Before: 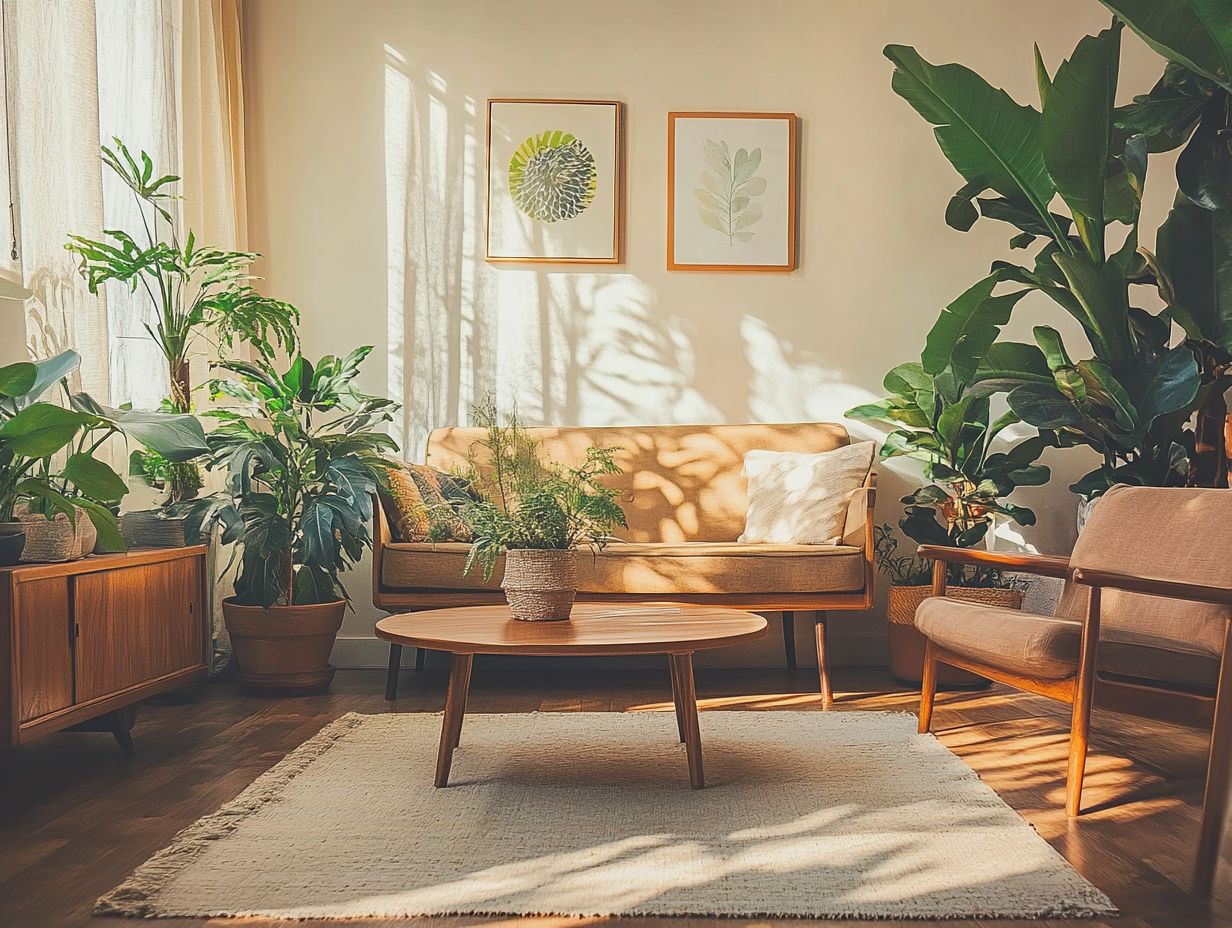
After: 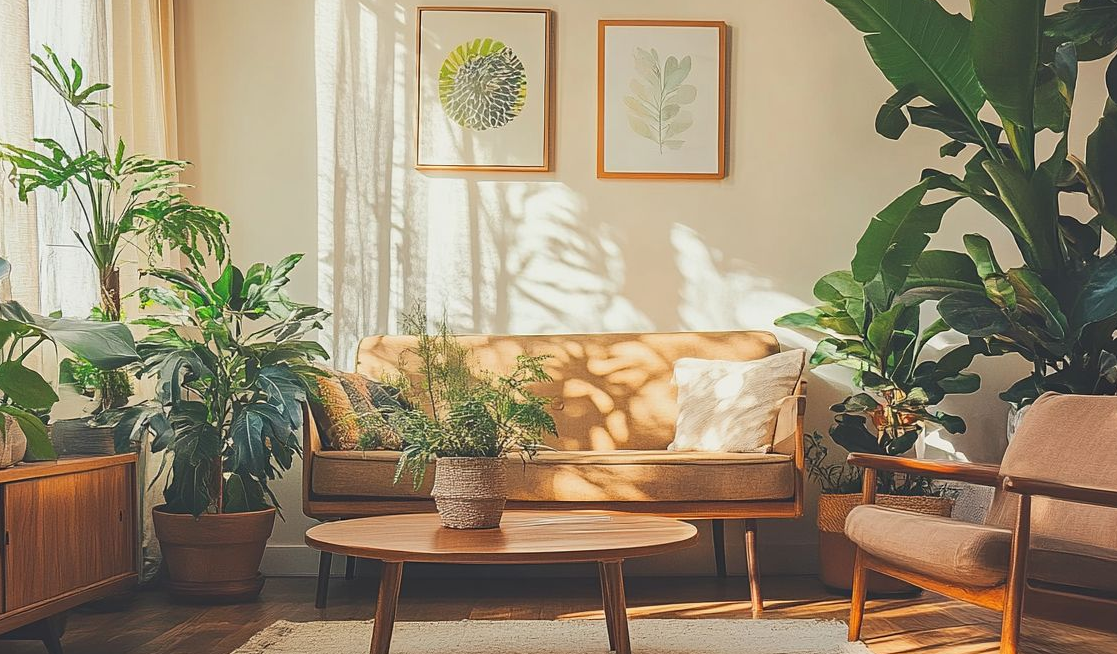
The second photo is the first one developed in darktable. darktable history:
crop: left 5.76%, top 9.993%, right 3.562%, bottom 19.515%
